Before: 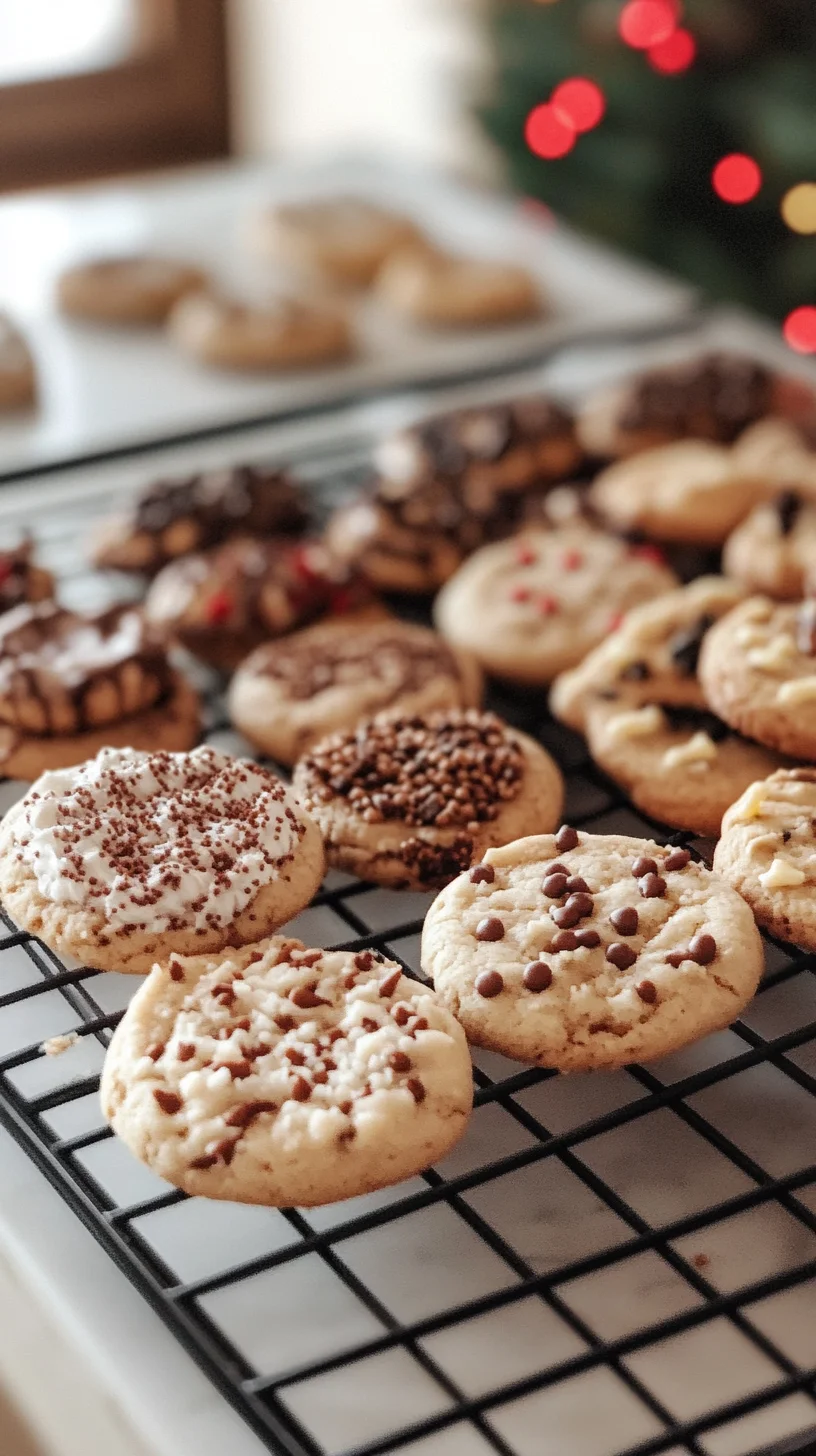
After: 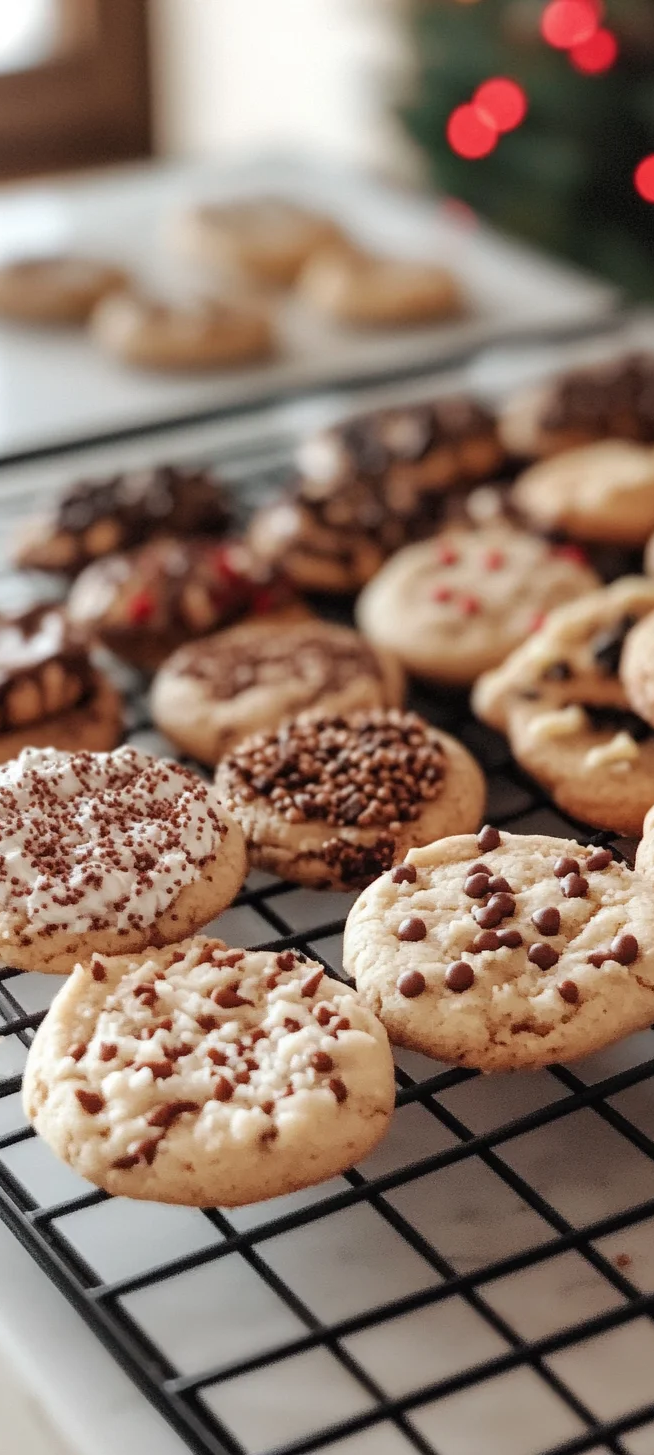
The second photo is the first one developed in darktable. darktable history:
crop and rotate: left 9.569%, right 10.281%
